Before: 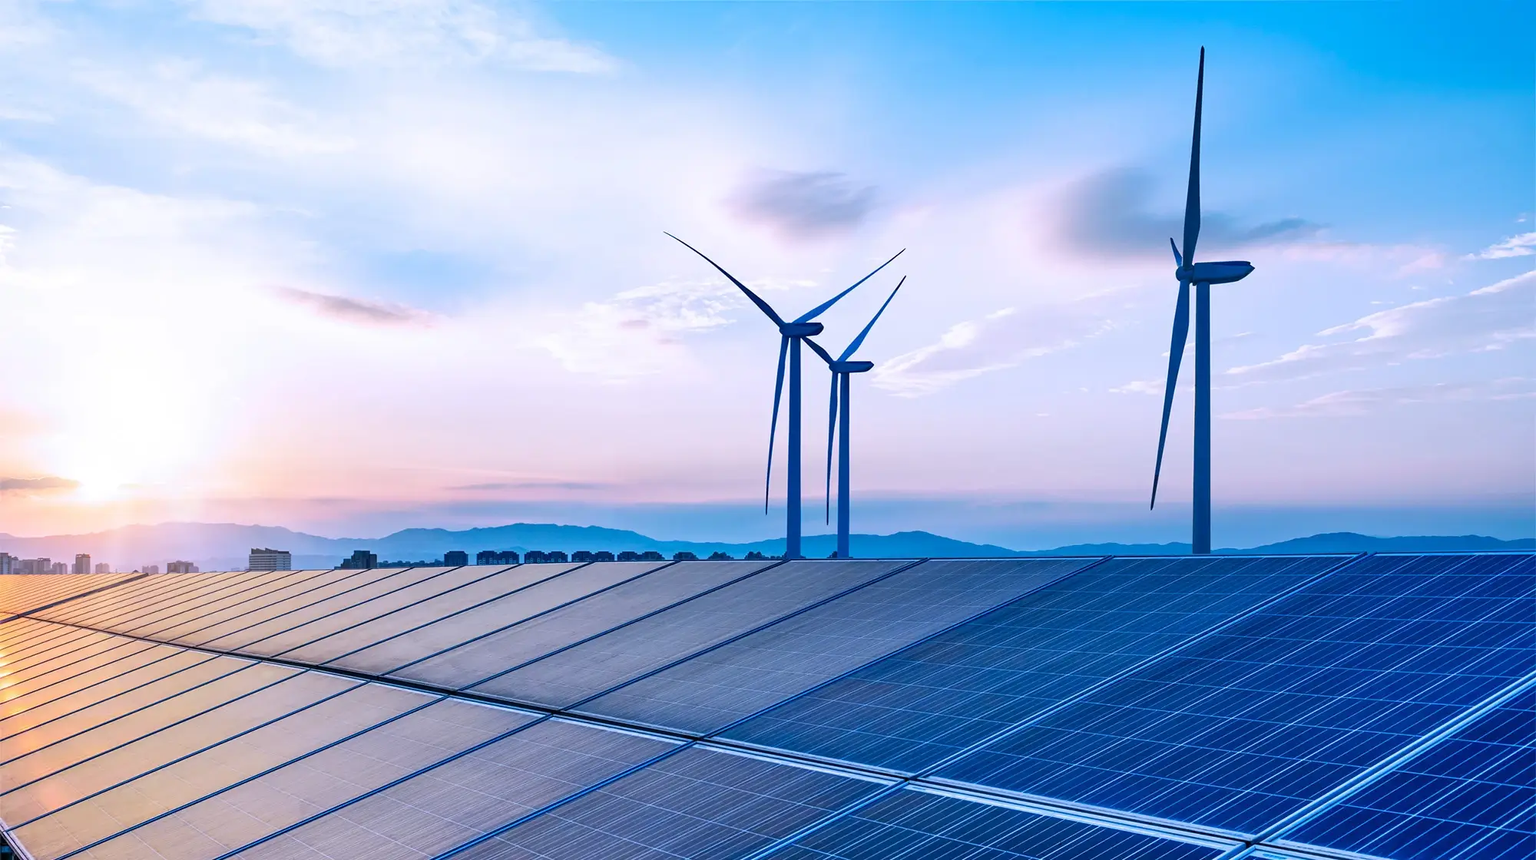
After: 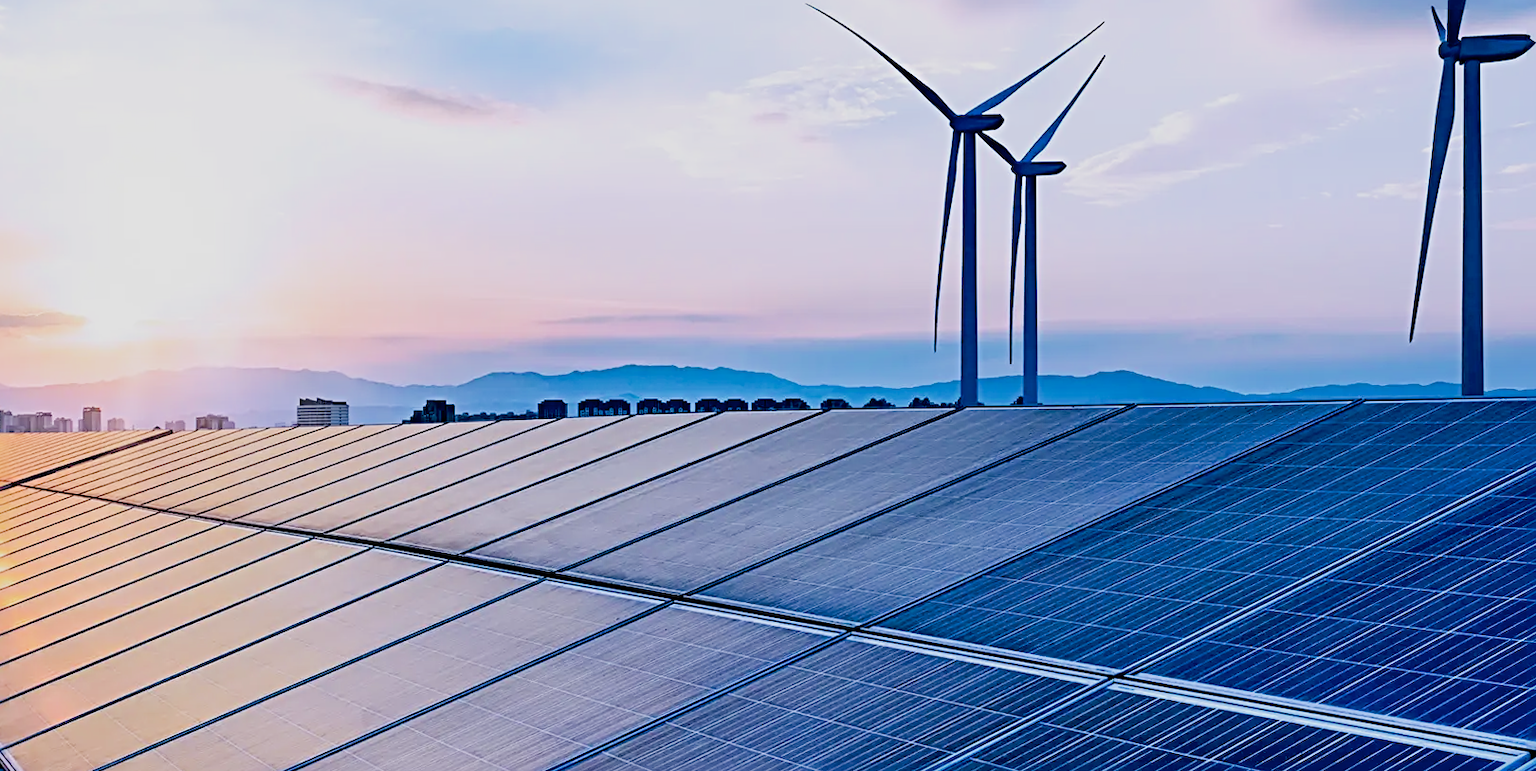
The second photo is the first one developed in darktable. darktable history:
sharpen: radius 4
rotate and perspective: rotation -0.45°, automatic cropping original format, crop left 0.008, crop right 0.992, crop top 0.012, crop bottom 0.988
color balance rgb: on, module defaults
exposure: black level correction 0.031, exposure 0.304 EV, compensate highlight preservation false
filmic rgb: black relative exposure -7.65 EV, white relative exposure 4.56 EV, hardness 3.61, contrast 1.05
crop: top 26.531%, right 17.959%
